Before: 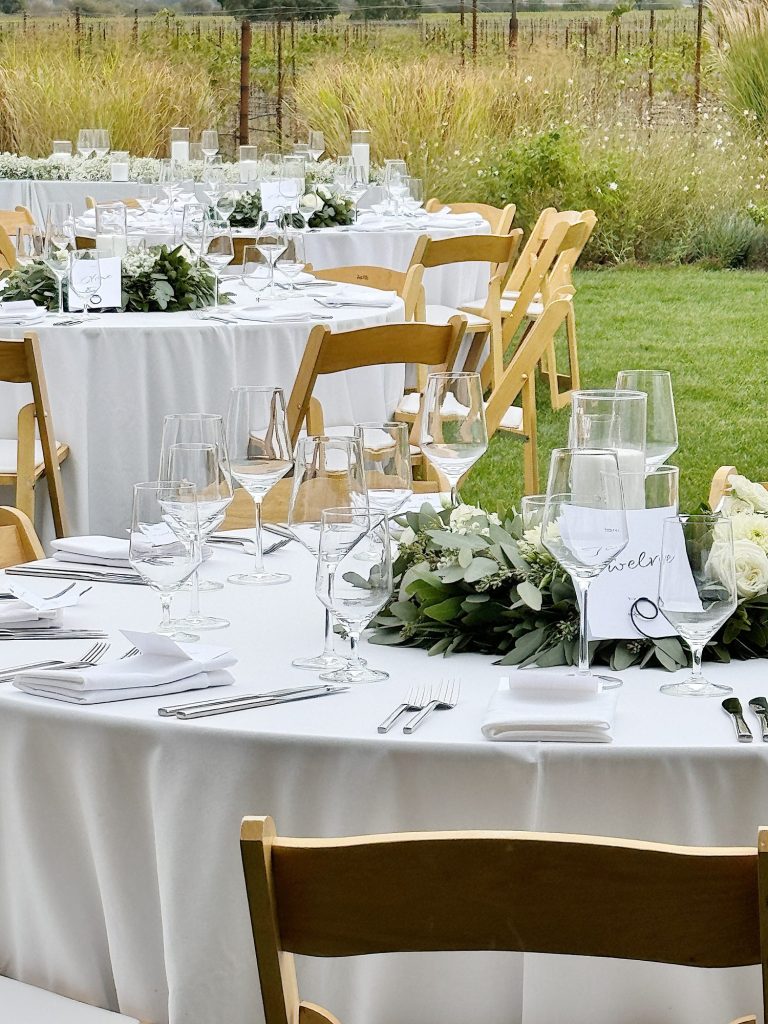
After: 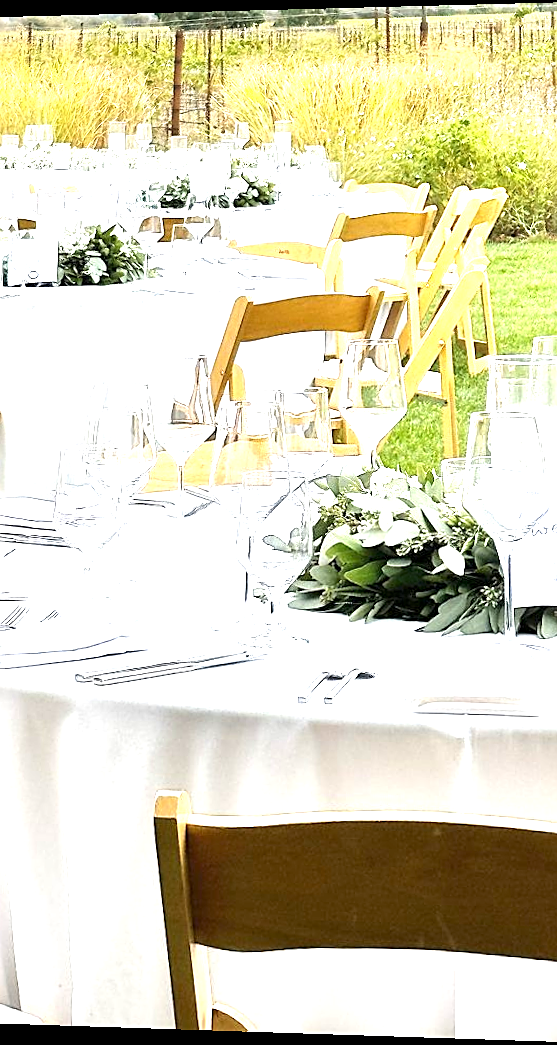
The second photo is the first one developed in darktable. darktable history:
sharpen: on, module defaults
exposure: exposure 1.5 EV, compensate highlight preservation false
crop and rotate: left 12.673%, right 20.66%
rotate and perspective: rotation 0.128°, lens shift (vertical) -0.181, lens shift (horizontal) -0.044, shear 0.001, automatic cropping off
